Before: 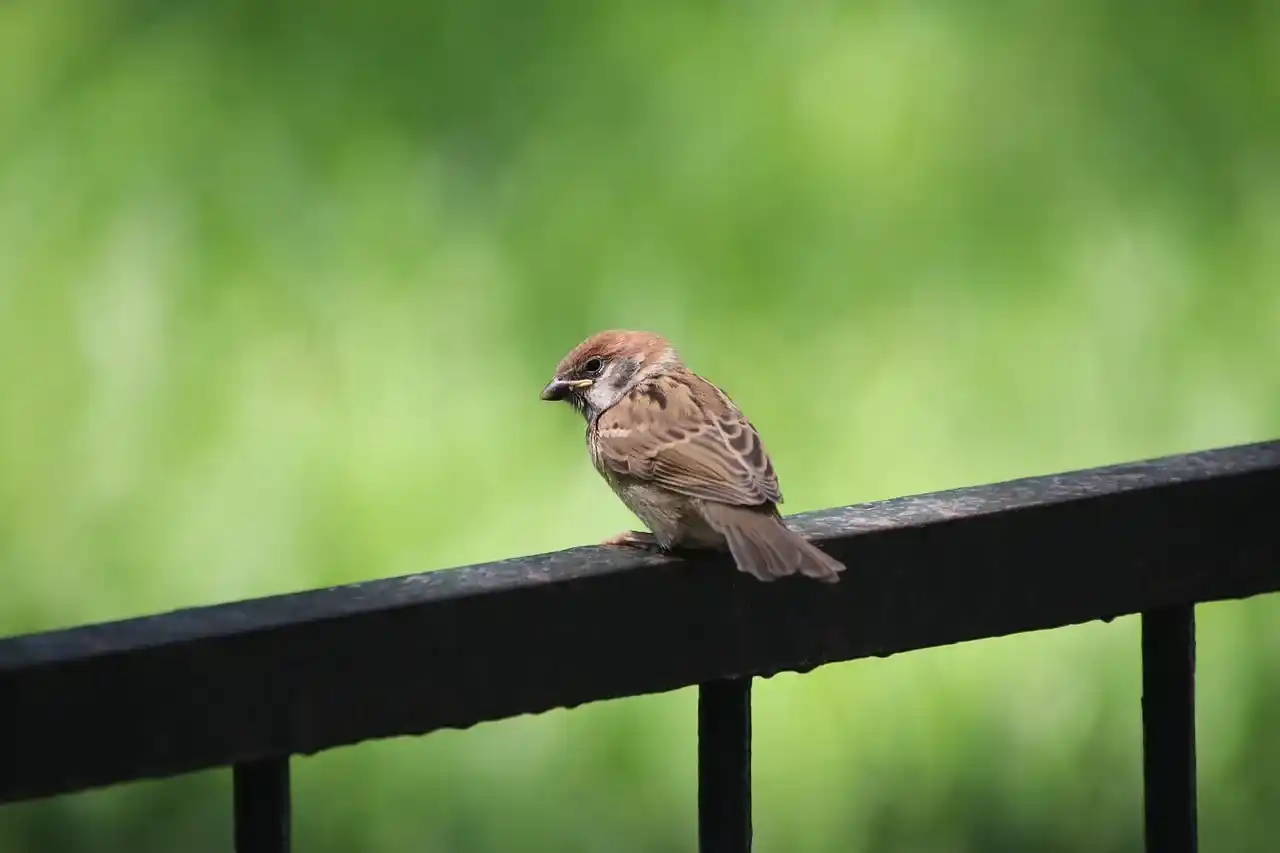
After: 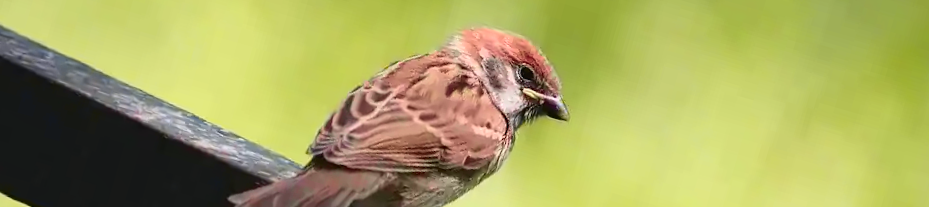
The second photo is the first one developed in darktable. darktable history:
local contrast: highlights 100%, shadows 100%, detail 120%, midtone range 0.2
crop and rotate: angle 16.12°, top 30.835%, bottom 35.653%
tone curve: curves: ch0 [(0, 0.036) (0.119, 0.115) (0.466, 0.498) (0.715, 0.767) (0.817, 0.865) (1, 0.998)]; ch1 [(0, 0) (0.377, 0.416) (0.44, 0.461) (0.487, 0.49) (0.514, 0.517) (0.536, 0.577) (0.66, 0.724) (1, 1)]; ch2 [(0, 0) (0.38, 0.405) (0.463, 0.443) (0.492, 0.486) (0.526, 0.541) (0.578, 0.598) (0.653, 0.698) (1, 1)], color space Lab, independent channels, preserve colors none
